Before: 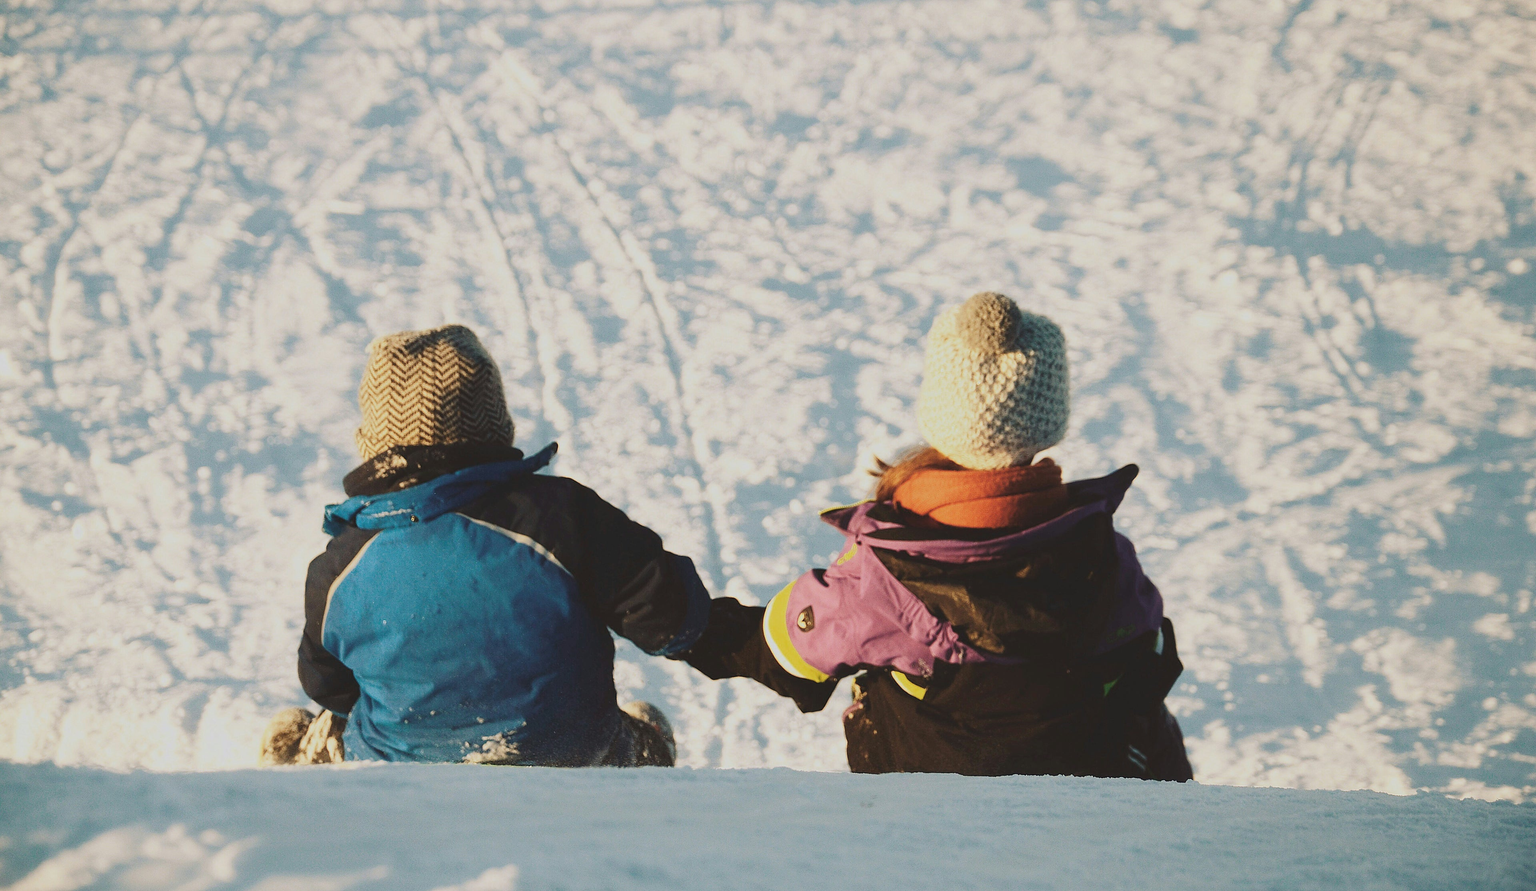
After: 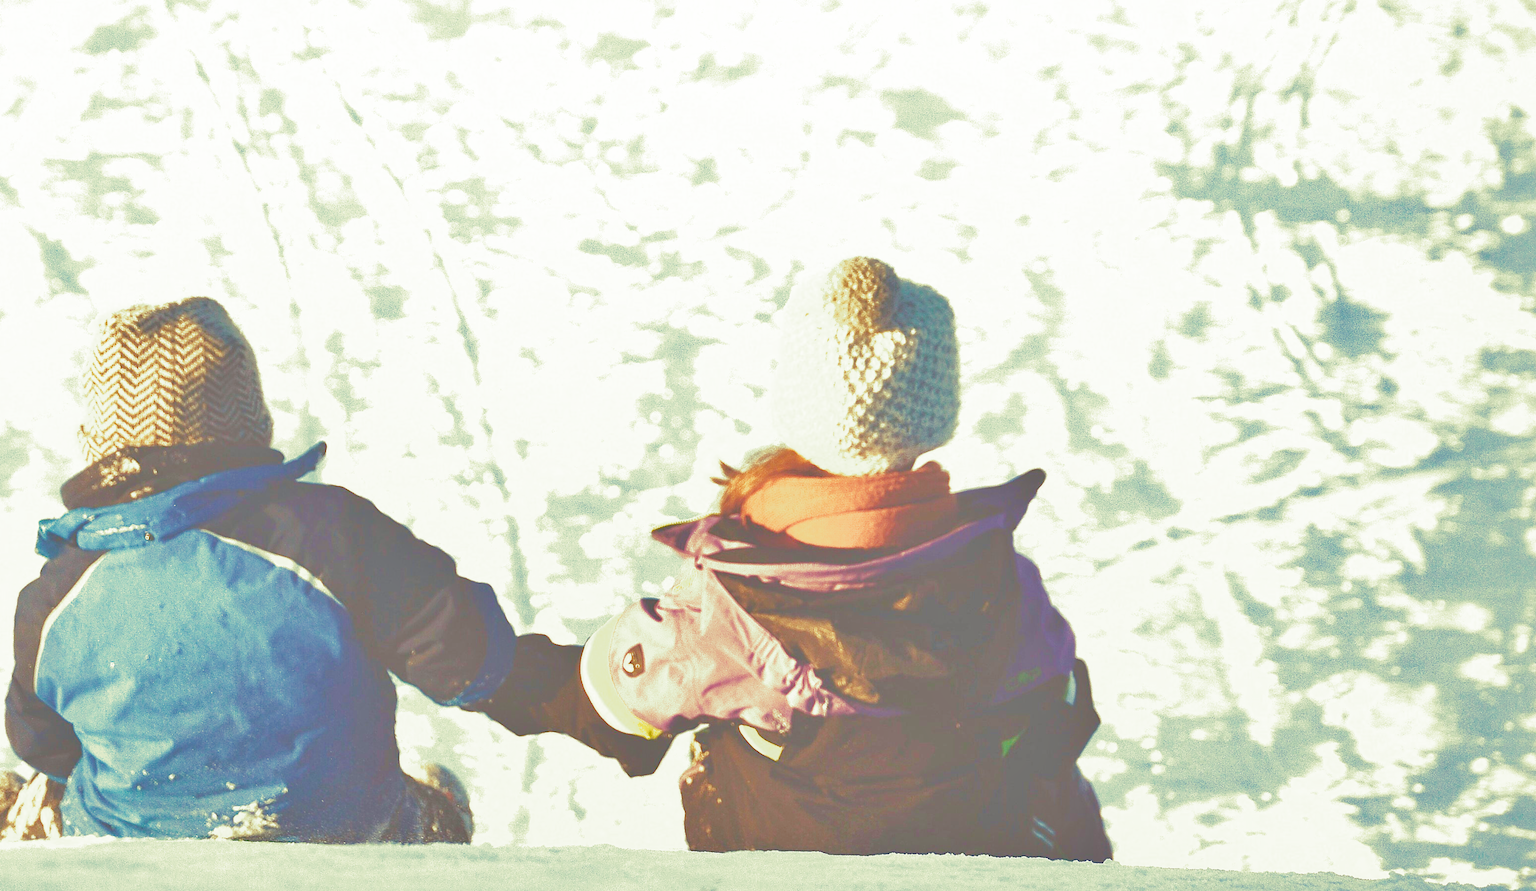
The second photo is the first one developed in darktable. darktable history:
velvia: strength 15%
white balance: red 0.983, blue 1.036
exposure: black level correction 0, exposure 1.1 EV, compensate exposure bias true, compensate highlight preservation false
local contrast: highlights 68%, shadows 68%, detail 82%, midtone range 0.325
split-toning: shadows › hue 290.82°, shadows › saturation 0.34, highlights › saturation 0.38, balance 0, compress 50%
shadows and highlights: on, module defaults
crop: left 19.159%, top 9.58%, bottom 9.58%
tone equalizer: -8 EV 2 EV, -7 EV 2 EV, -6 EV 2 EV, -5 EV 2 EV, -4 EV 2 EV, -3 EV 1.5 EV, -2 EV 1 EV, -1 EV 0.5 EV
